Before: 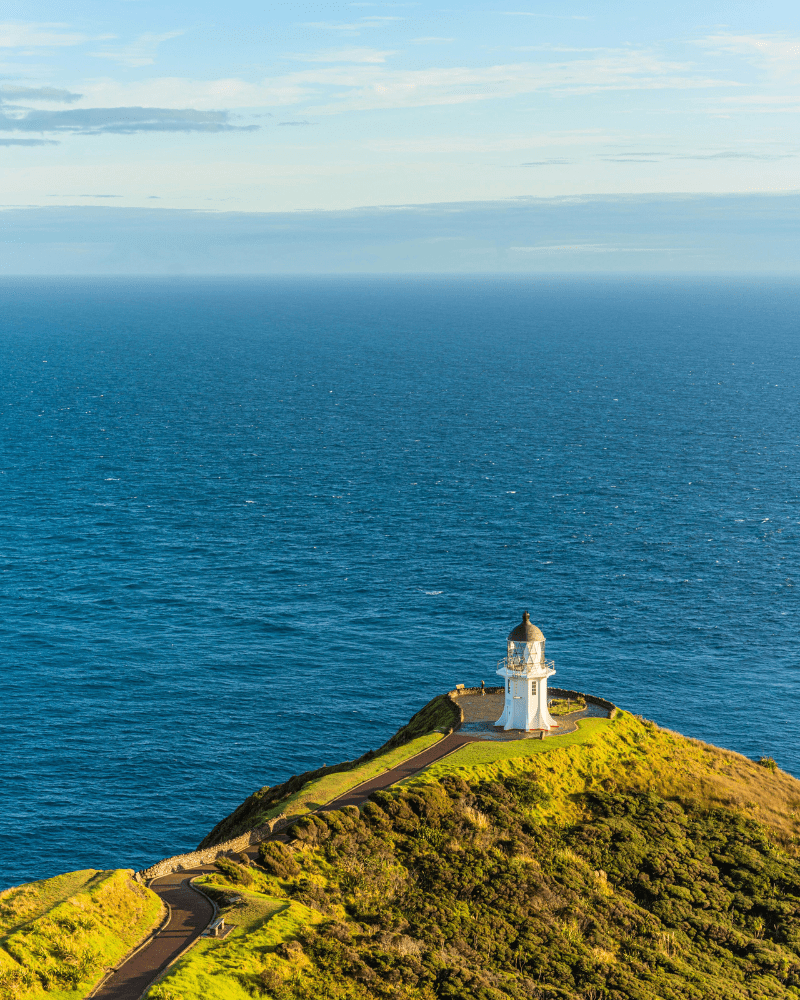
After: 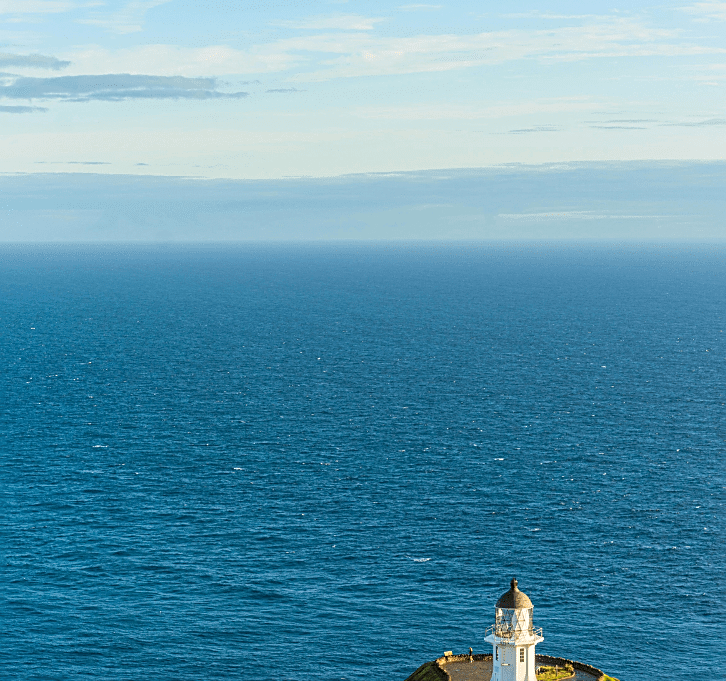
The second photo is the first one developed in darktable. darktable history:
crop: left 1.509%, top 3.381%, right 7.674%, bottom 28.491%
sharpen: on, module defaults
